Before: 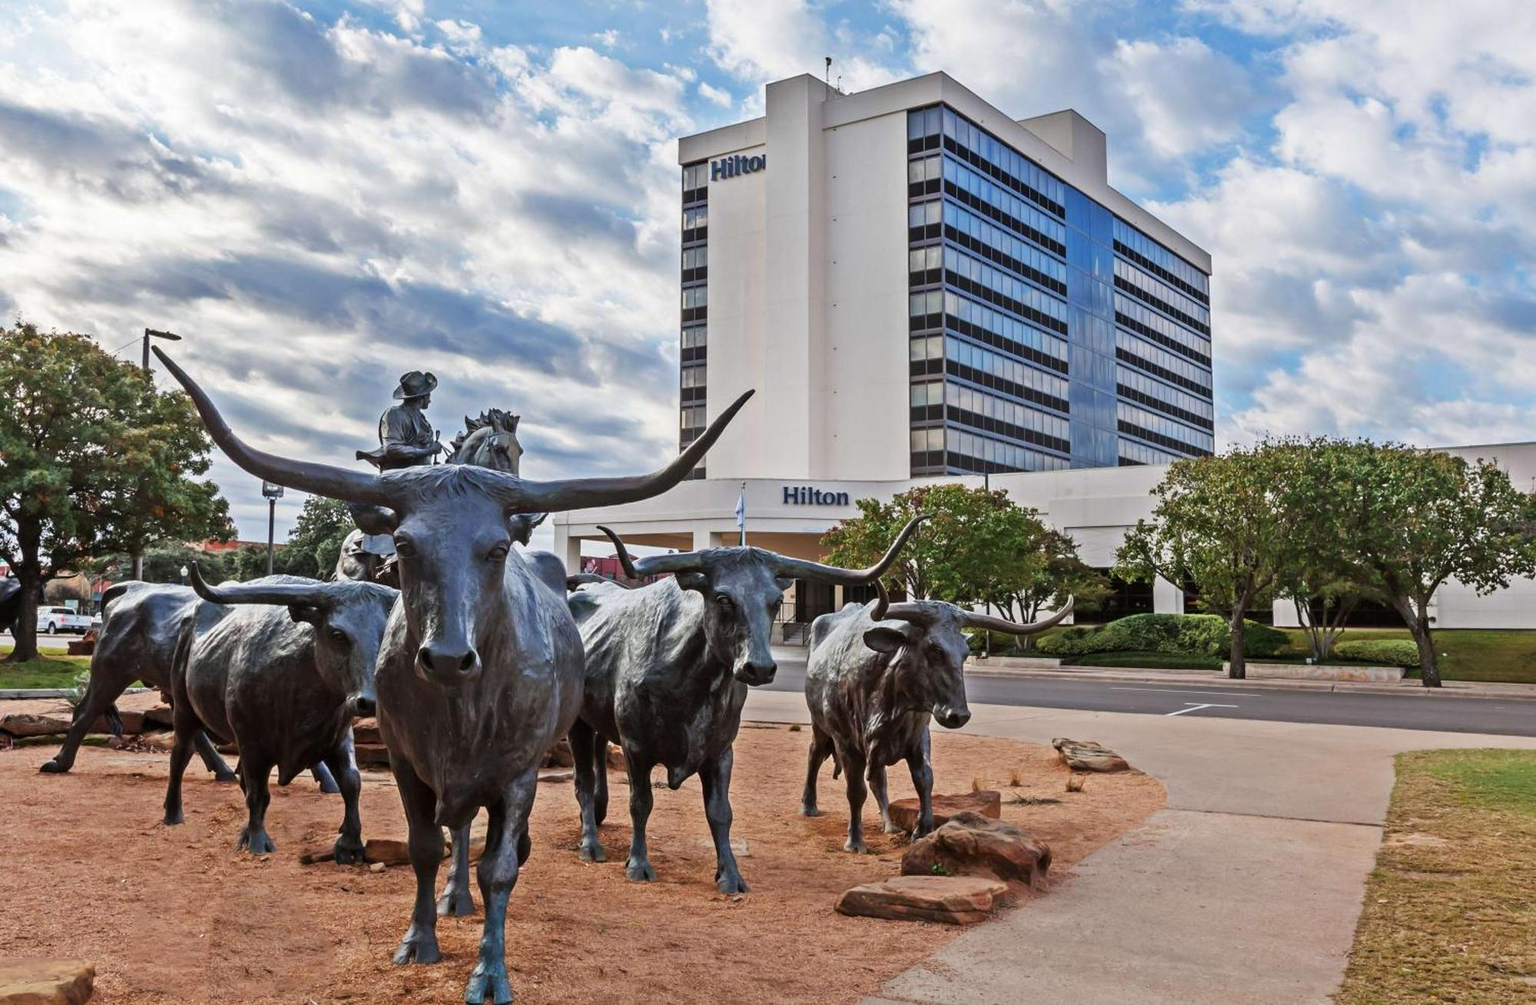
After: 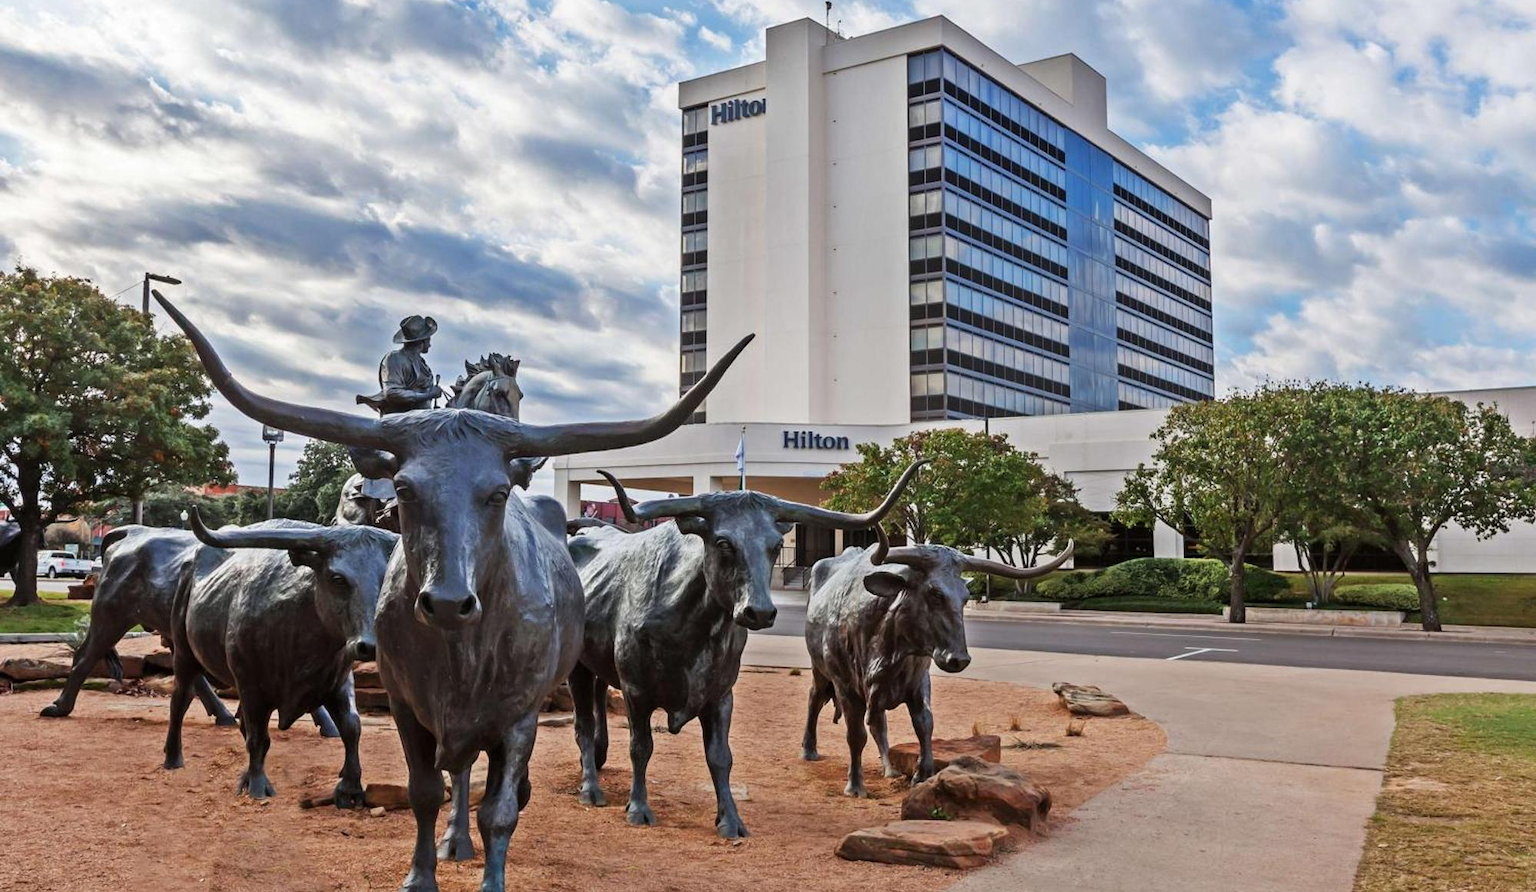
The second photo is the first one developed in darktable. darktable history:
crop and rotate: top 5.609%, bottom 5.609%
white balance: emerald 1
